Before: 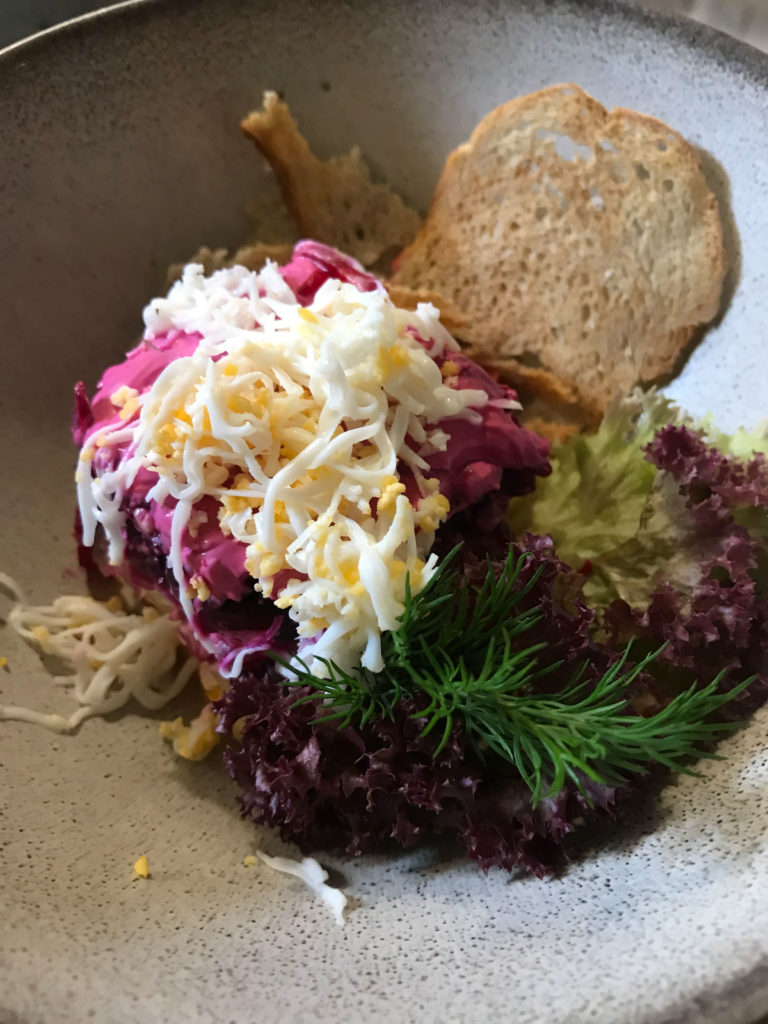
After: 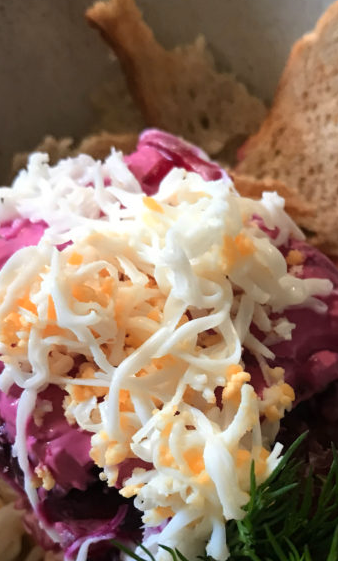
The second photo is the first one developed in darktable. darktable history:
crop: left 20.248%, top 10.86%, right 35.675%, bottom 34.321%
color zones: curves: ch1 [(0, 0.469) (0.072, 0.457) (0.243, 0.494) (0.429, 0.5) (0.571, 0.5) (0.714, 0.5) (0.857, 0.5) (1, 0.469)]; ch2 [(0, 0.499) (0.143, 0.467) (0.242, 0.436) (0.429, 0.493) (0.571, 0.5) (0.714, 0.5) (0.857, 0.5) (1, 0.499)]
